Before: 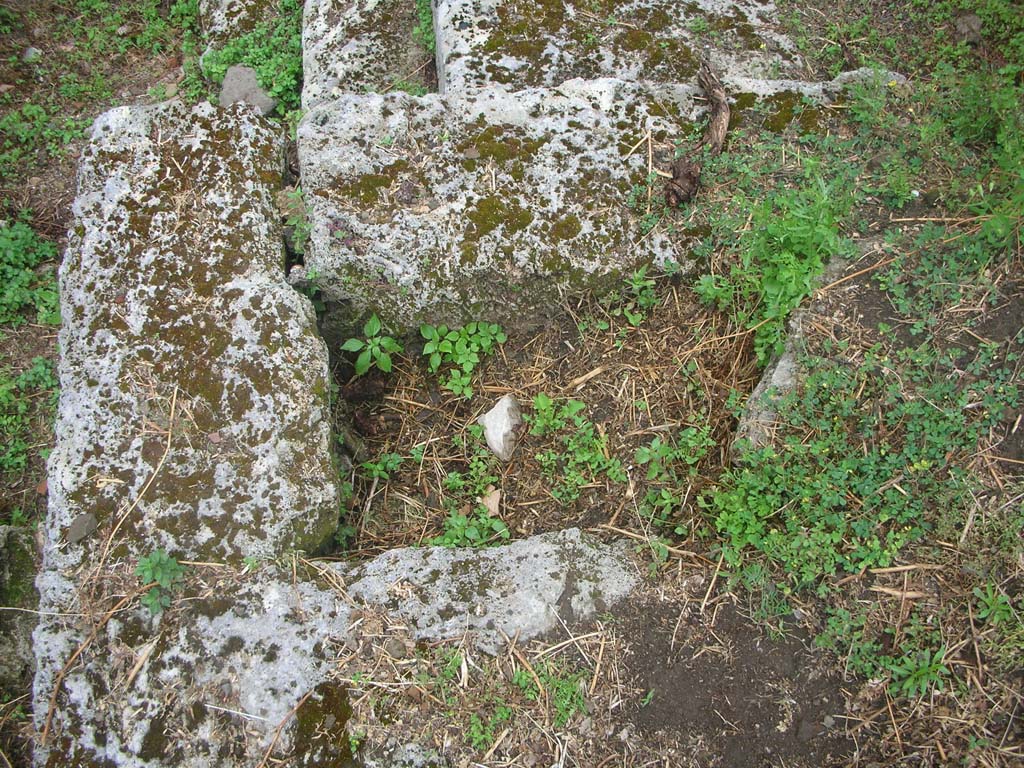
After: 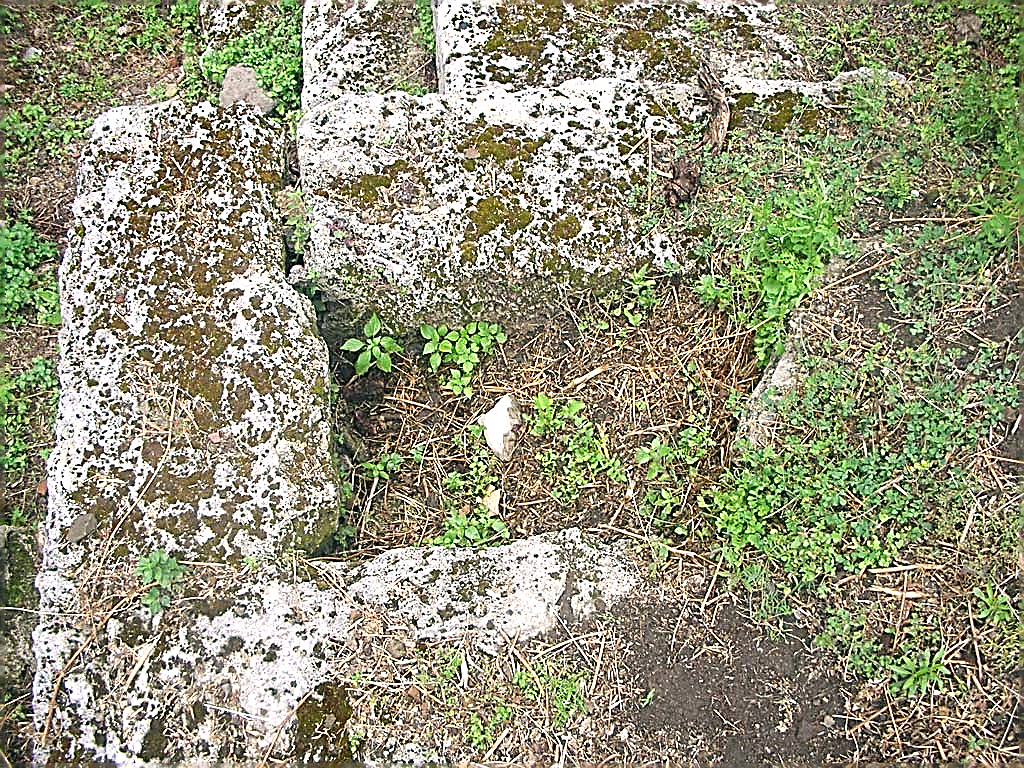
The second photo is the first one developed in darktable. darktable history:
color correction: highlights a* 5.38, highlights b* 5.3, shadows a* -4.26, shadows b* -5.11
exposure: black level correction 0, exposure 0.7 EV, compensate exposure bias true, compensate highlight preservation false
local contrast: mode bilateral grid, contrast 15, coarseness 36, detail 105%, midtone range 0.2
sharpen: amount 1.861
